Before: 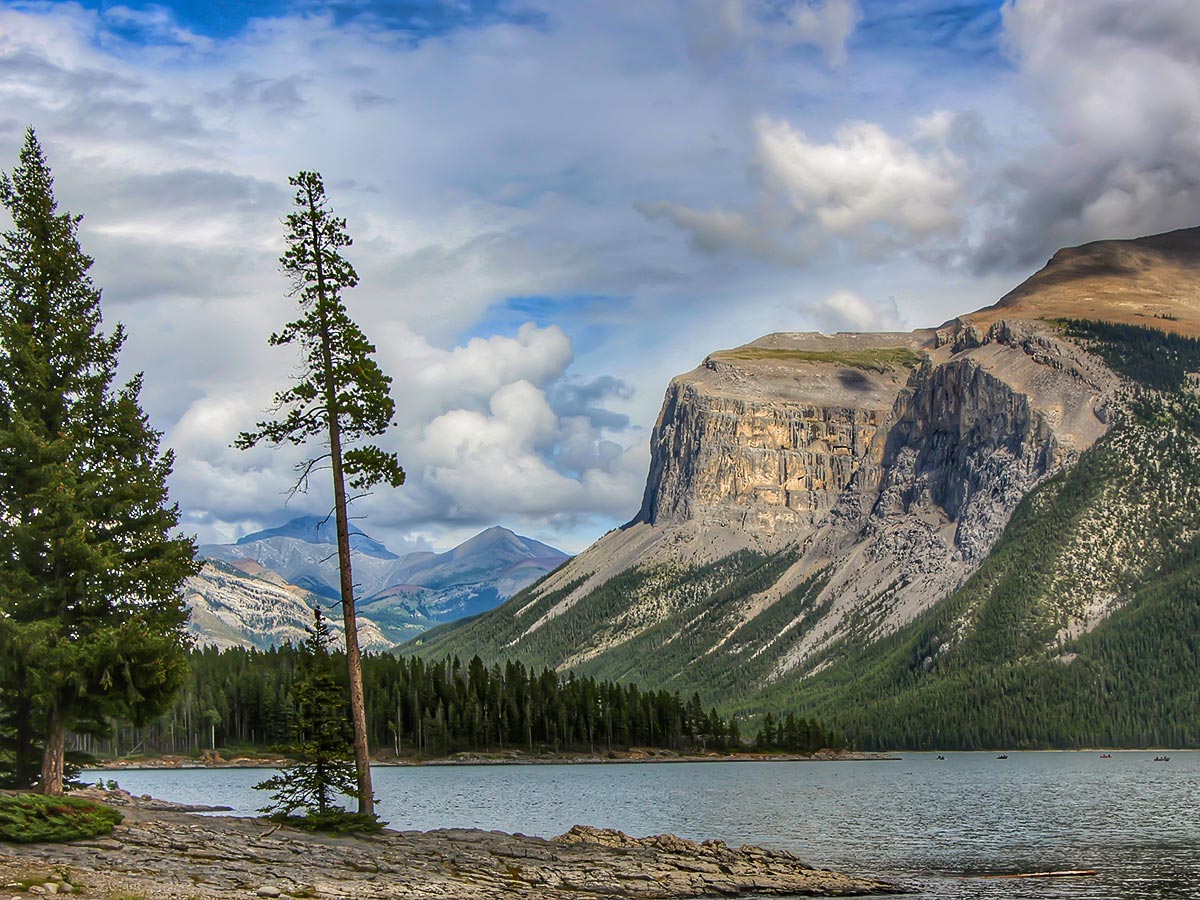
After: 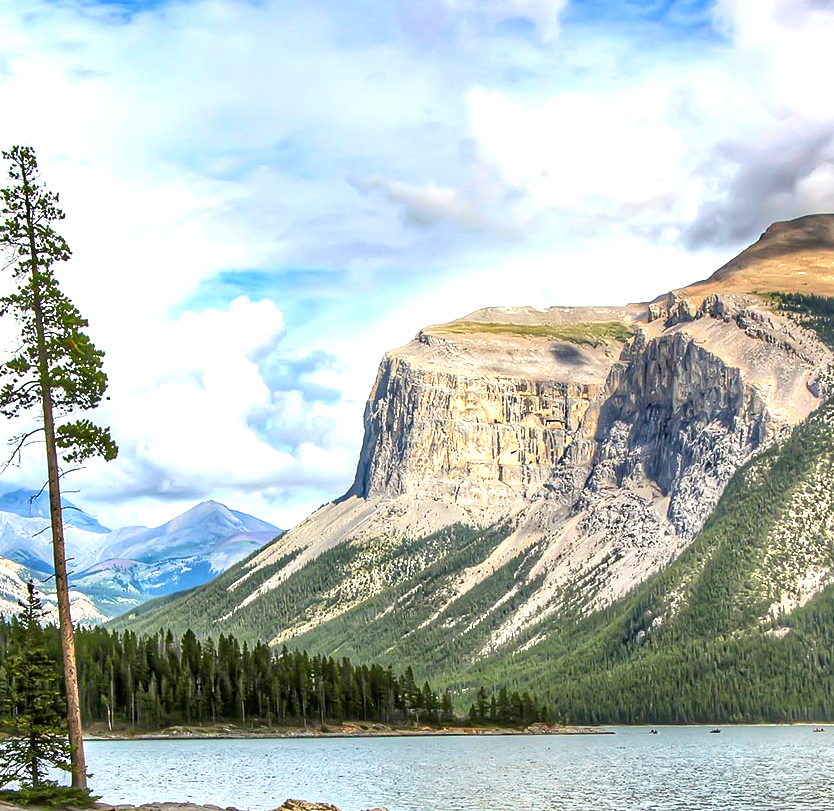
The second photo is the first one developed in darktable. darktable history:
exposure: black level correction 0.002, exposure 1.3 EV, compensate exposure bias true, compensate highlight preservation false
crop and rotate: left 23.974%, top 2.927%, right 6.5%, bottom 6.925%
